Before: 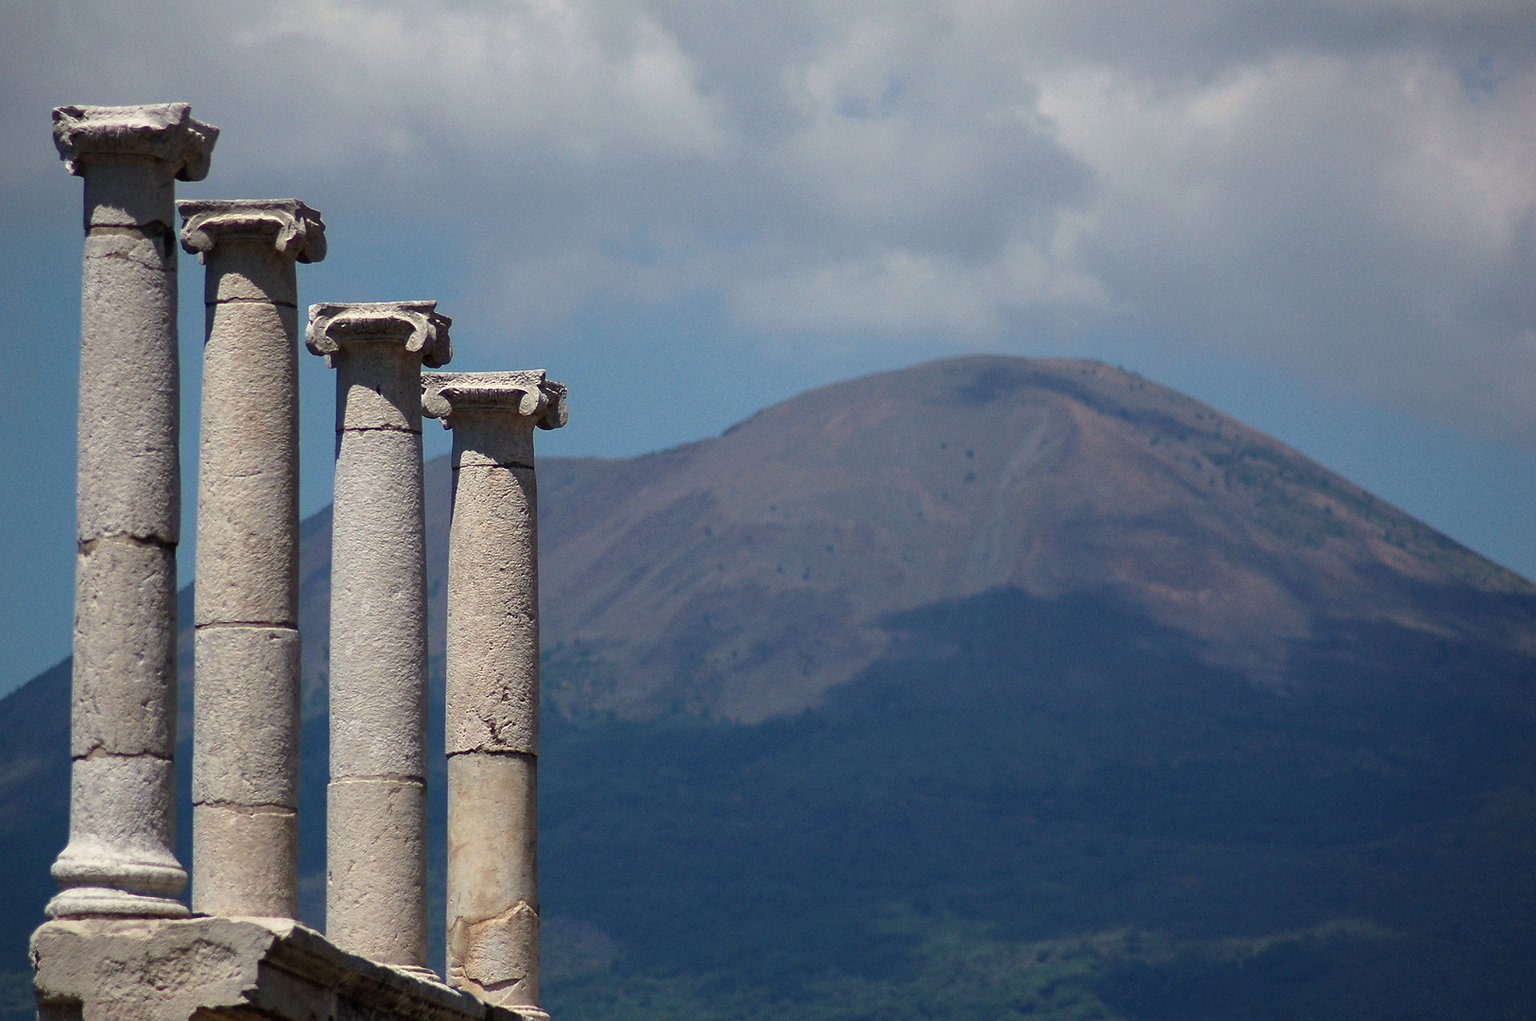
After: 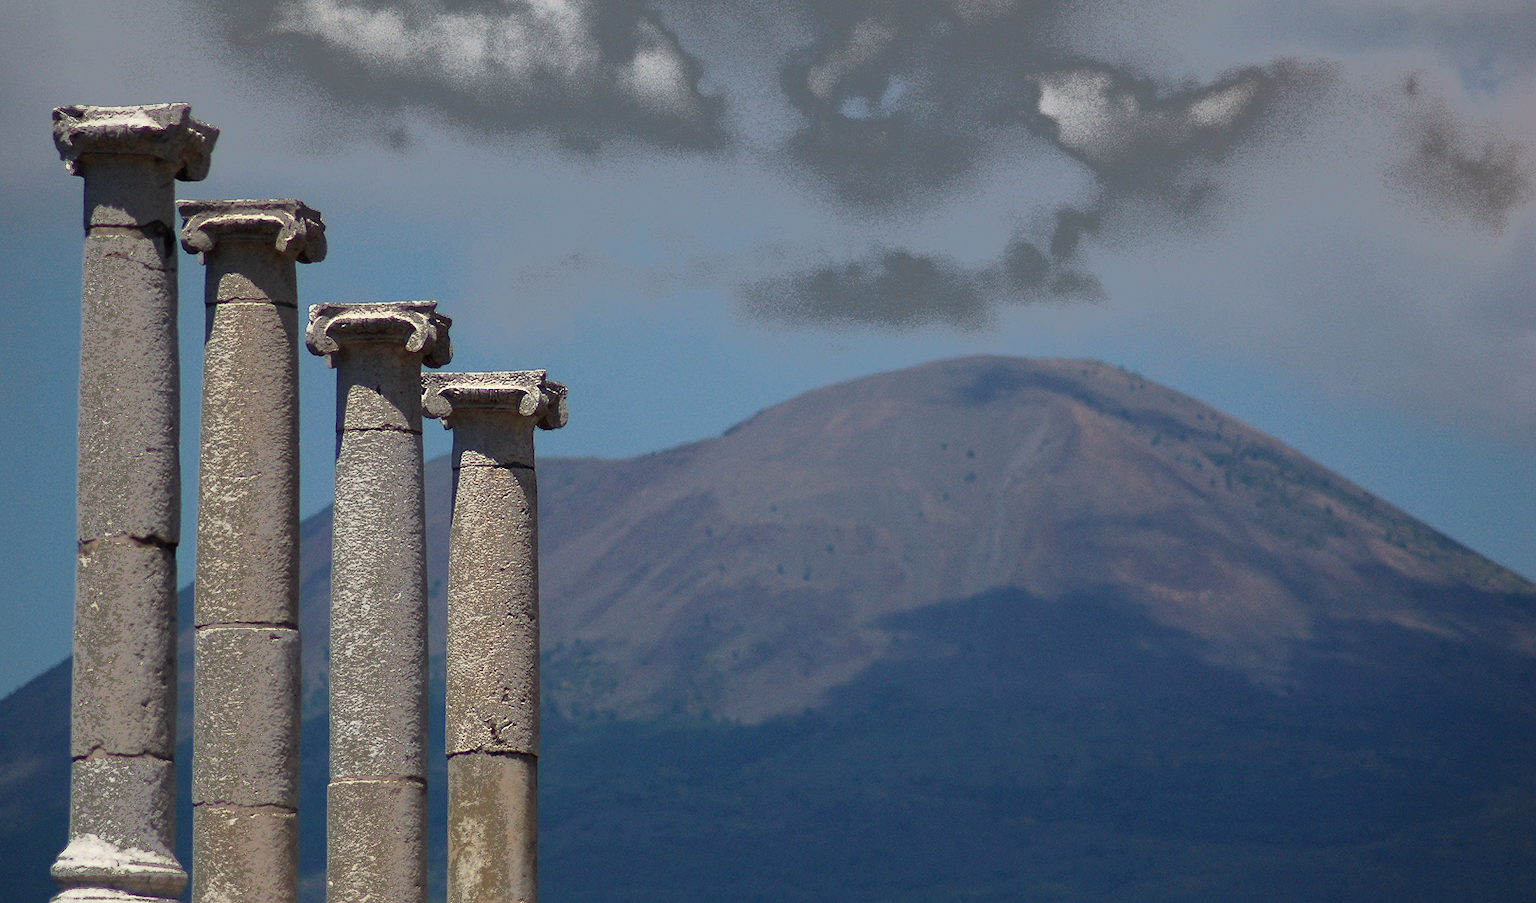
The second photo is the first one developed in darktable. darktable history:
fill light: exposure -0.73 EV, center 0.69, width 2.2
crop and rotate: top 0%, bottom 11.49%
